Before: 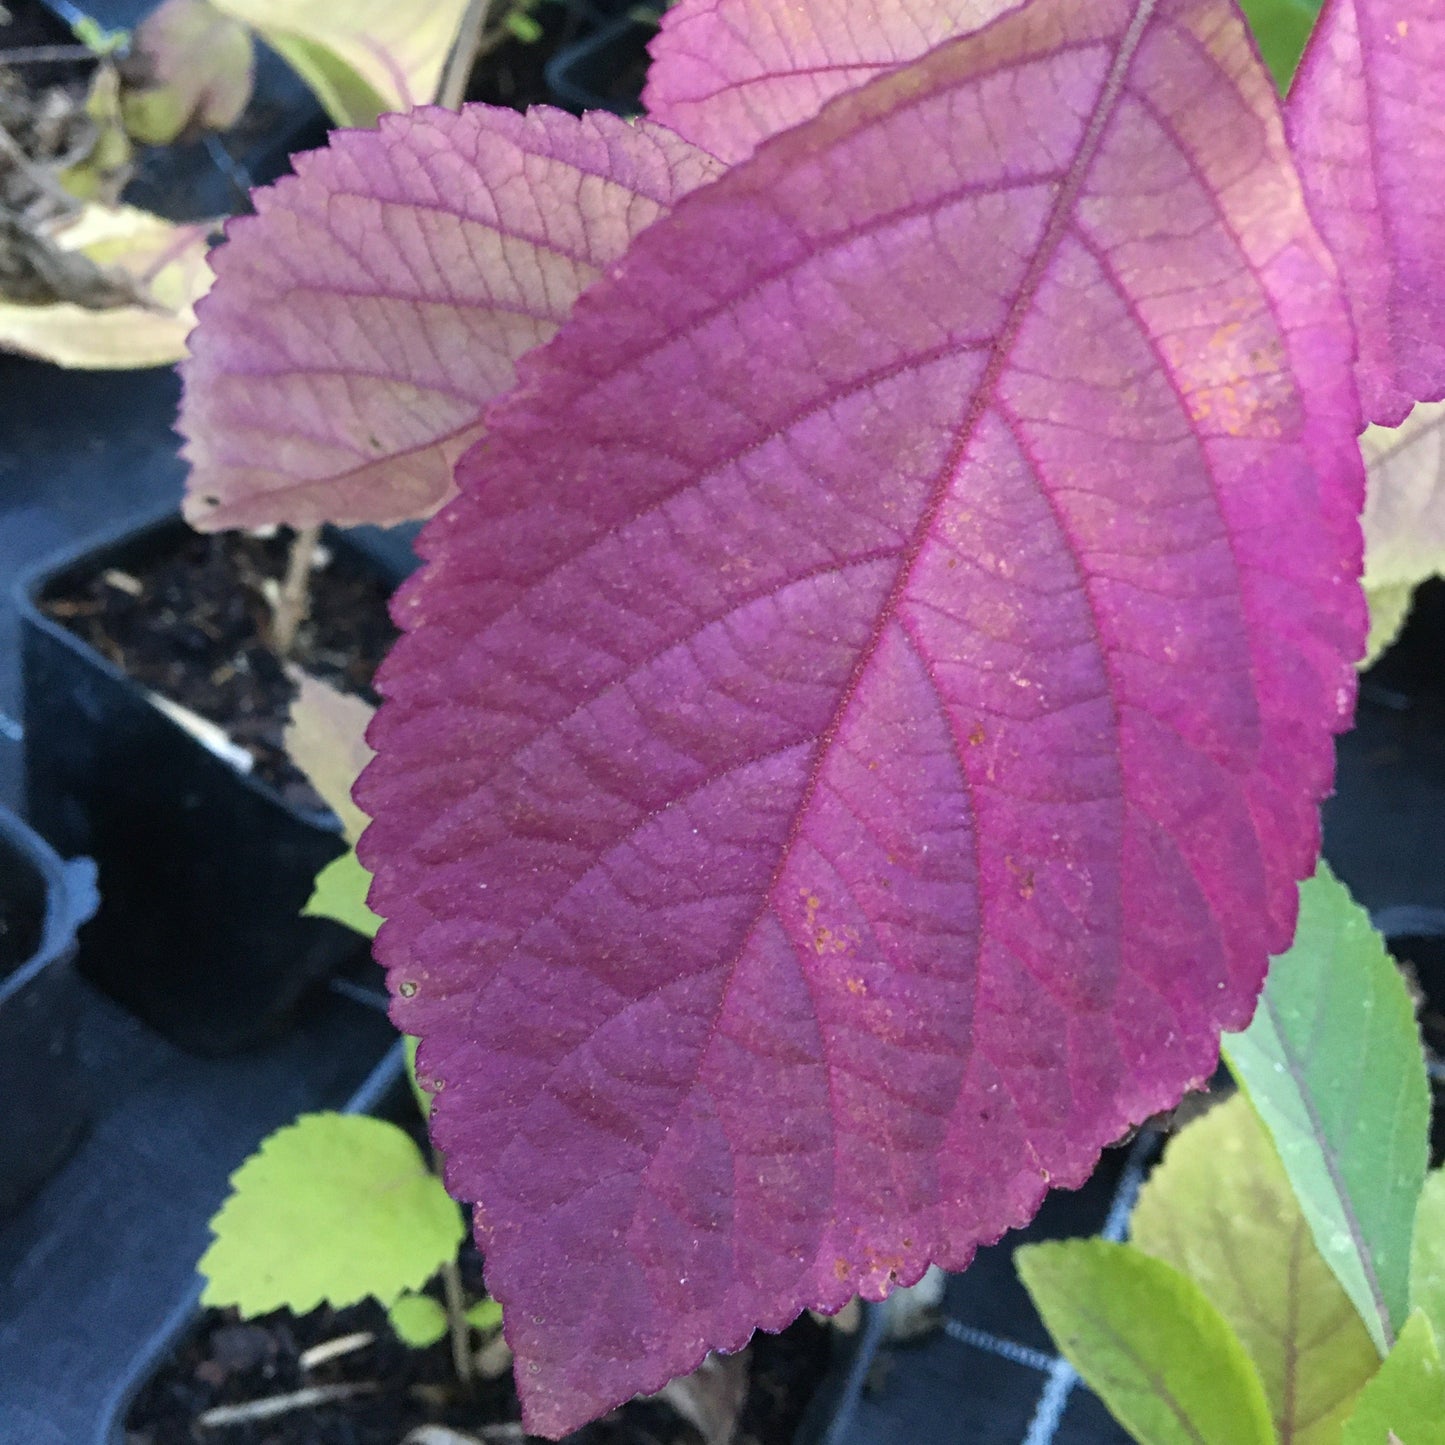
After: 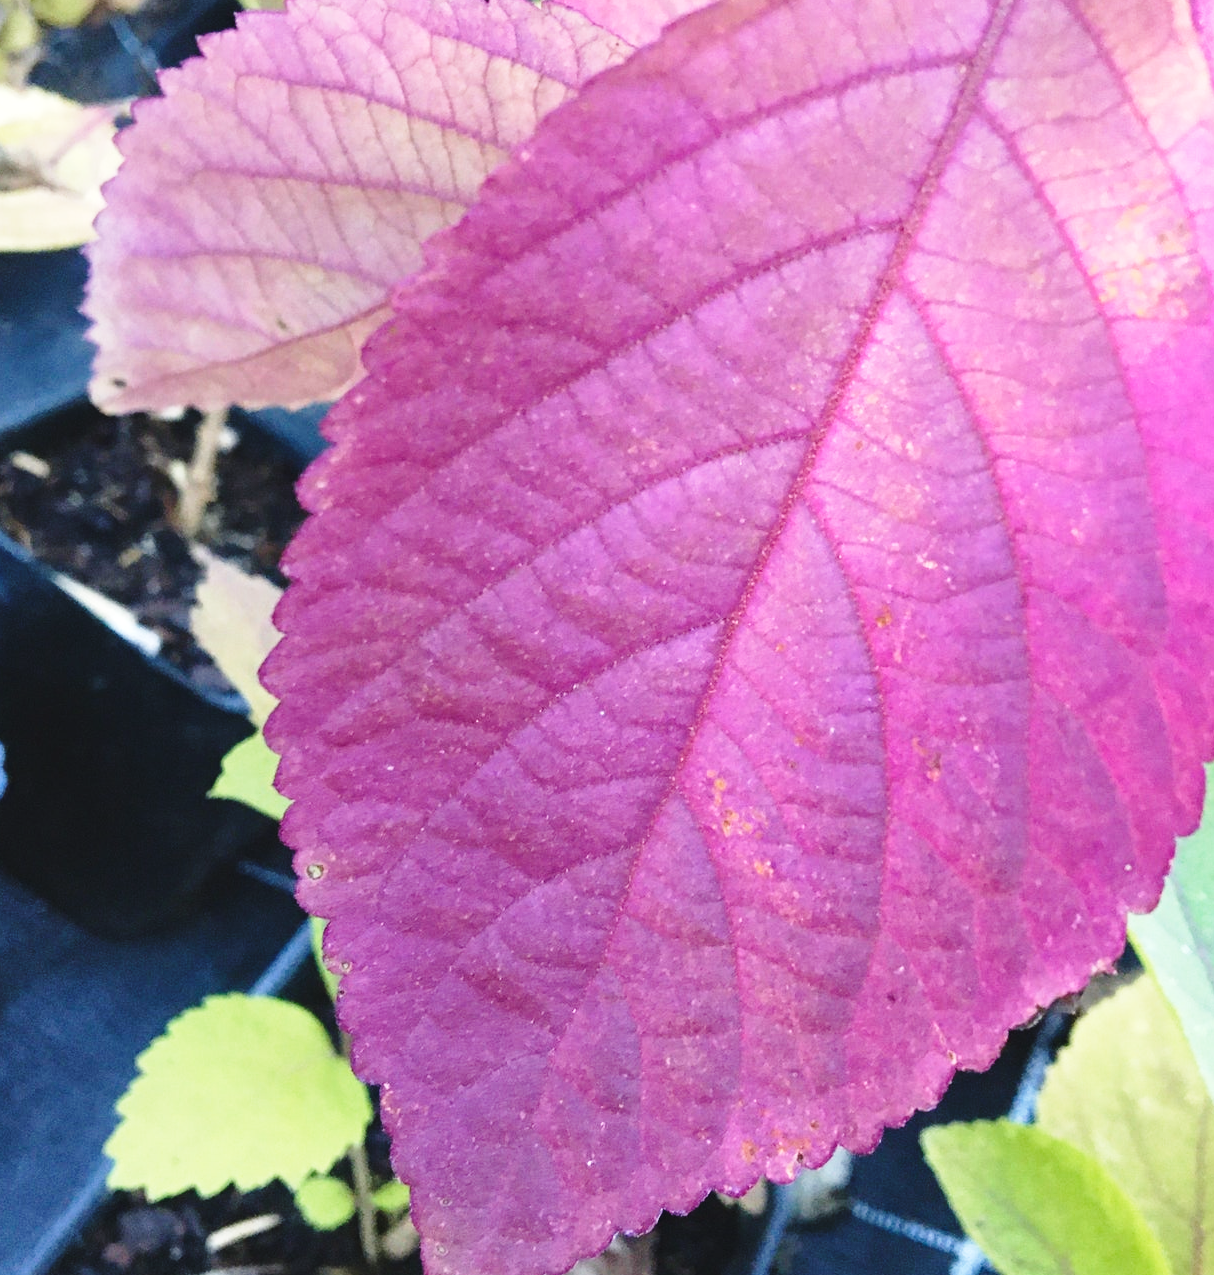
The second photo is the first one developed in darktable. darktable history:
base curve: curves: ch0 [(0, 0) (0.028, 0.03) (0.121, 0.232) (0.46, 0.748) (0.859, 0.968) (1, 1)], preserve colors none
crop: left 6.446%, top 8.188%, right 9.538%, bottom 3.548%
shadows and highlights: shadows 30.86, highlights 0, soften with gaussian
velvia: strength 15%
white balance: emerald 1
exposure: black level correction -0.005, exposure 0.054 EV, compensate highlight preservation false
